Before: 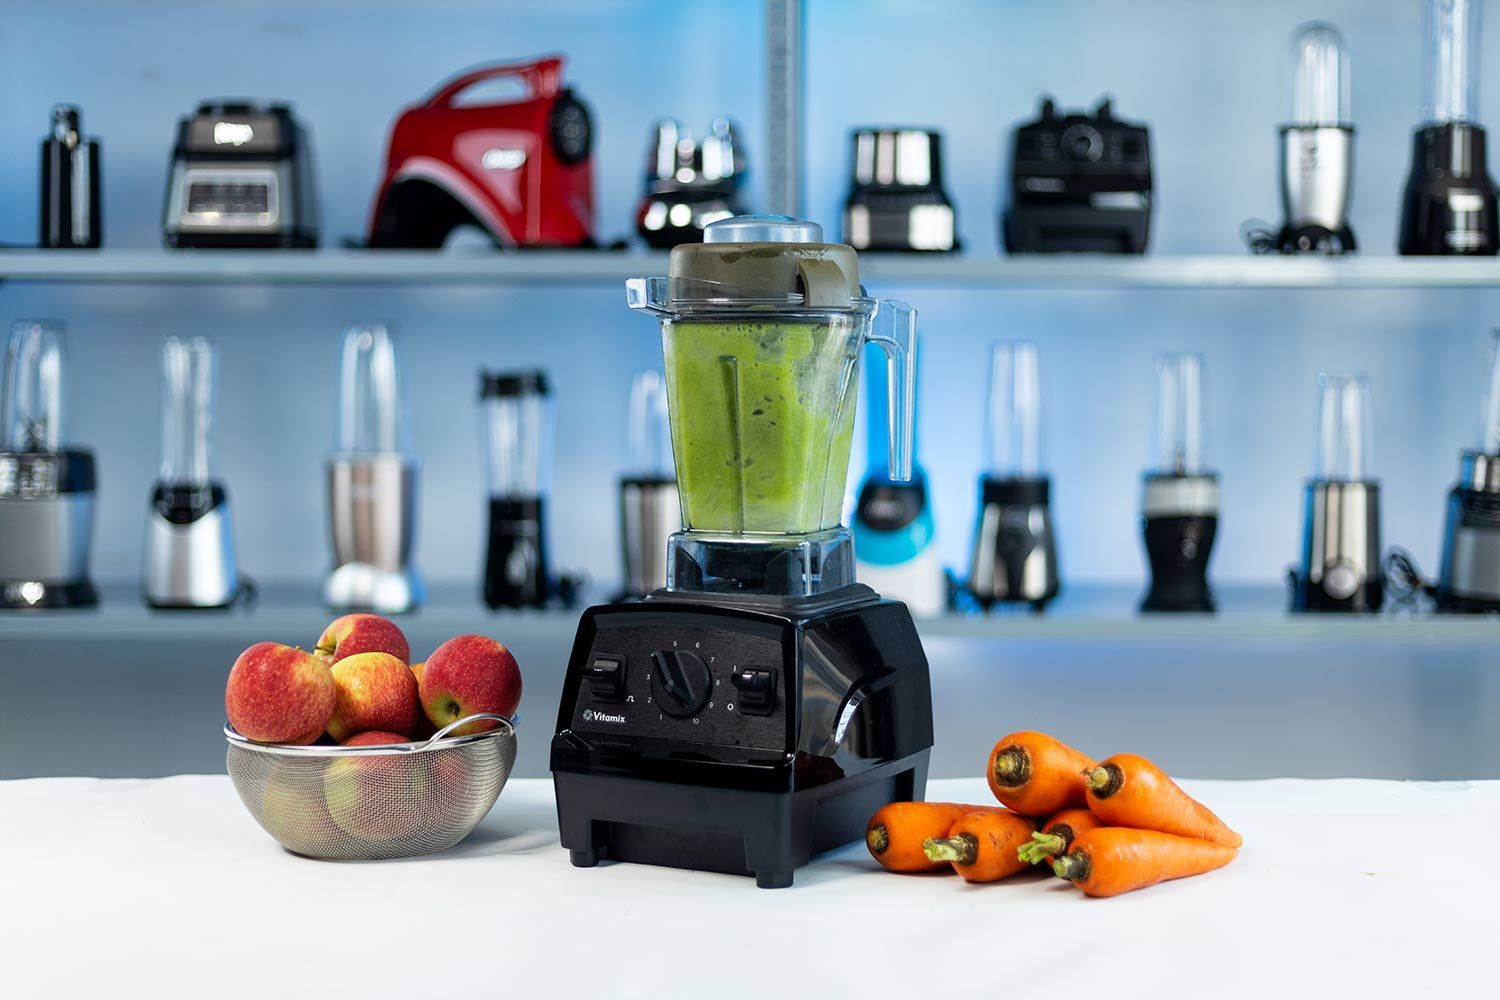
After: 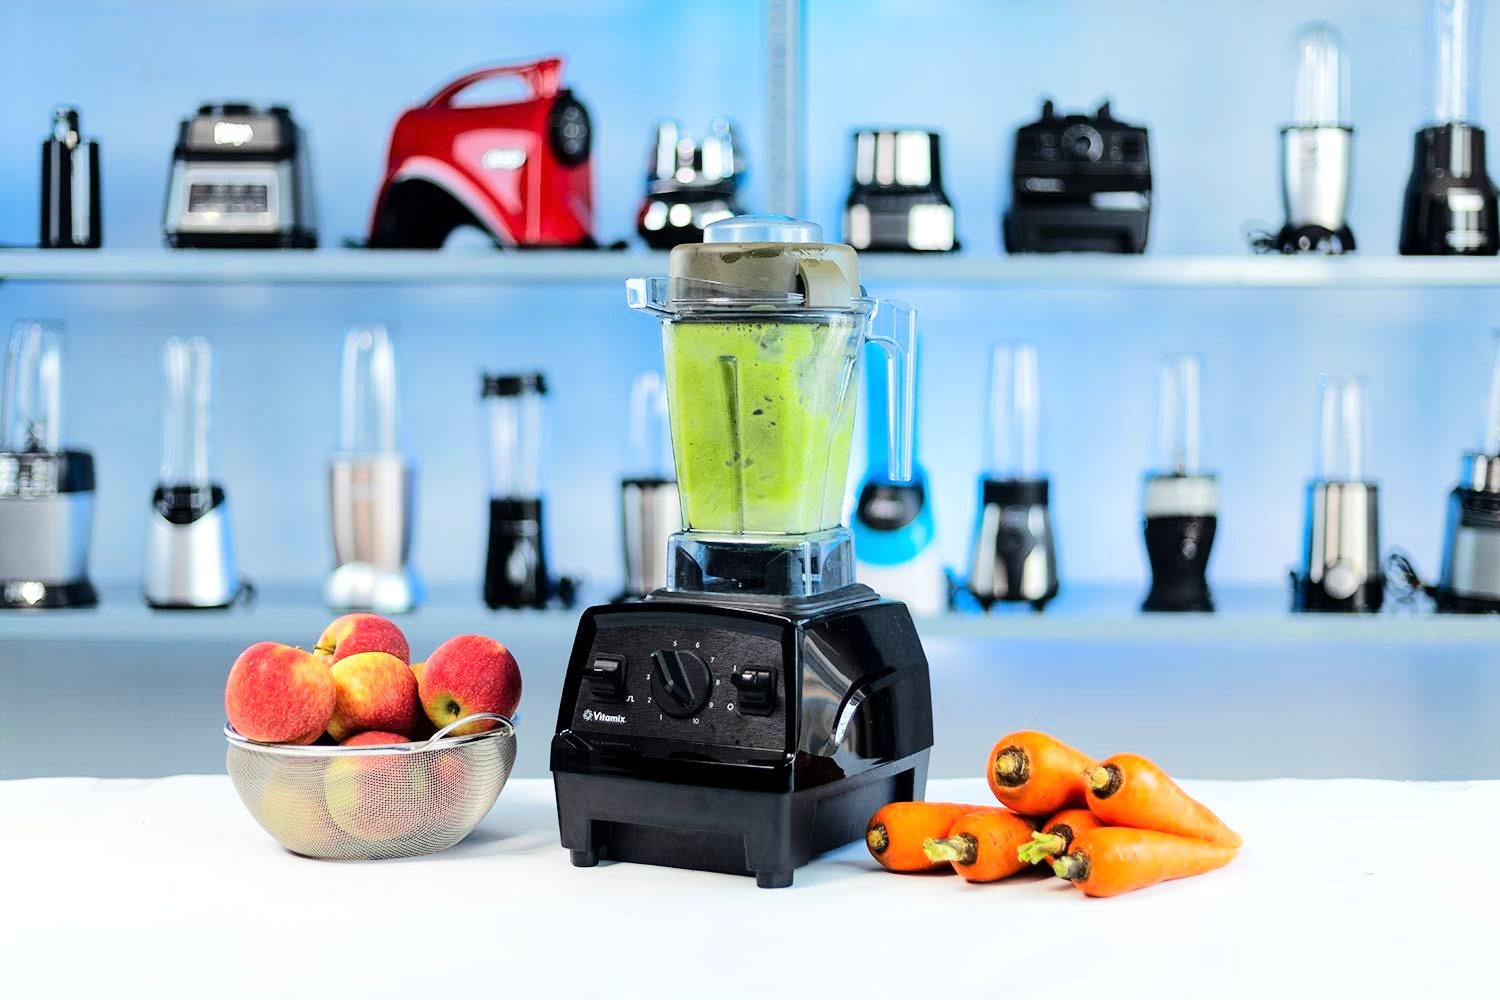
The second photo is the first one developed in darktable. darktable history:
tone equalizer: -7 EV 0.146 EV, -6 EV 0.619 EV, -5 EV 1.15 EV, -4 EV 1.36 EV, -3 EV 1.16 EV, -2 EV 0.6 EV, -1 EV 0.166 EV, edges refinement/feathering 500, mask exposure compensation -1.57 EV, preserve details no
